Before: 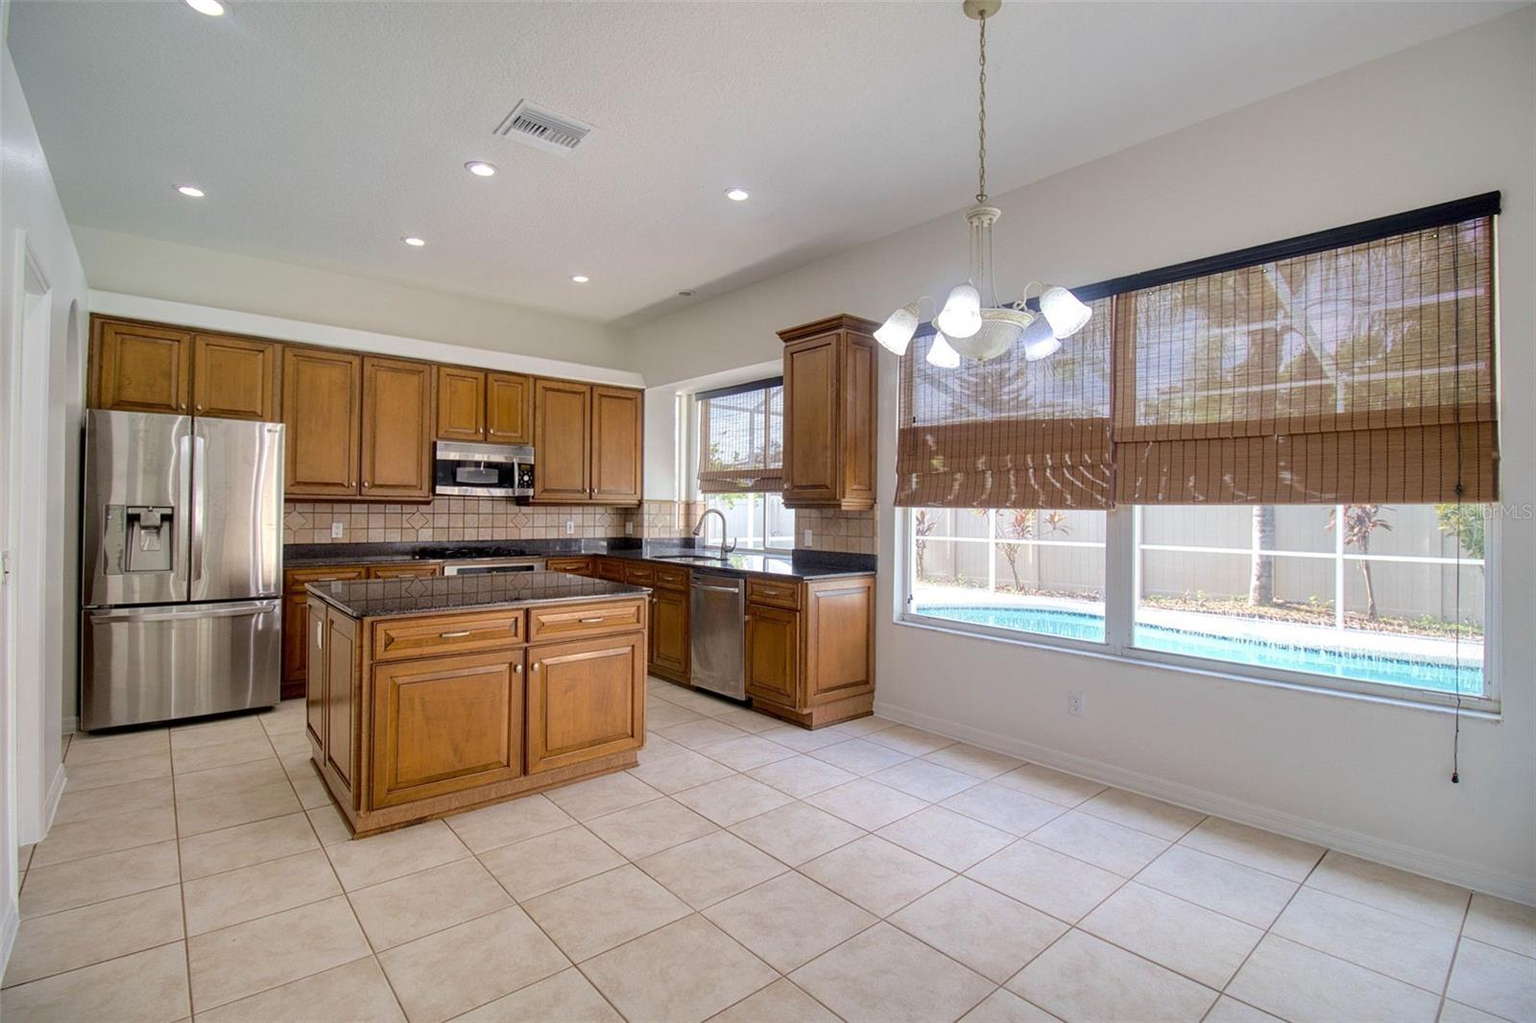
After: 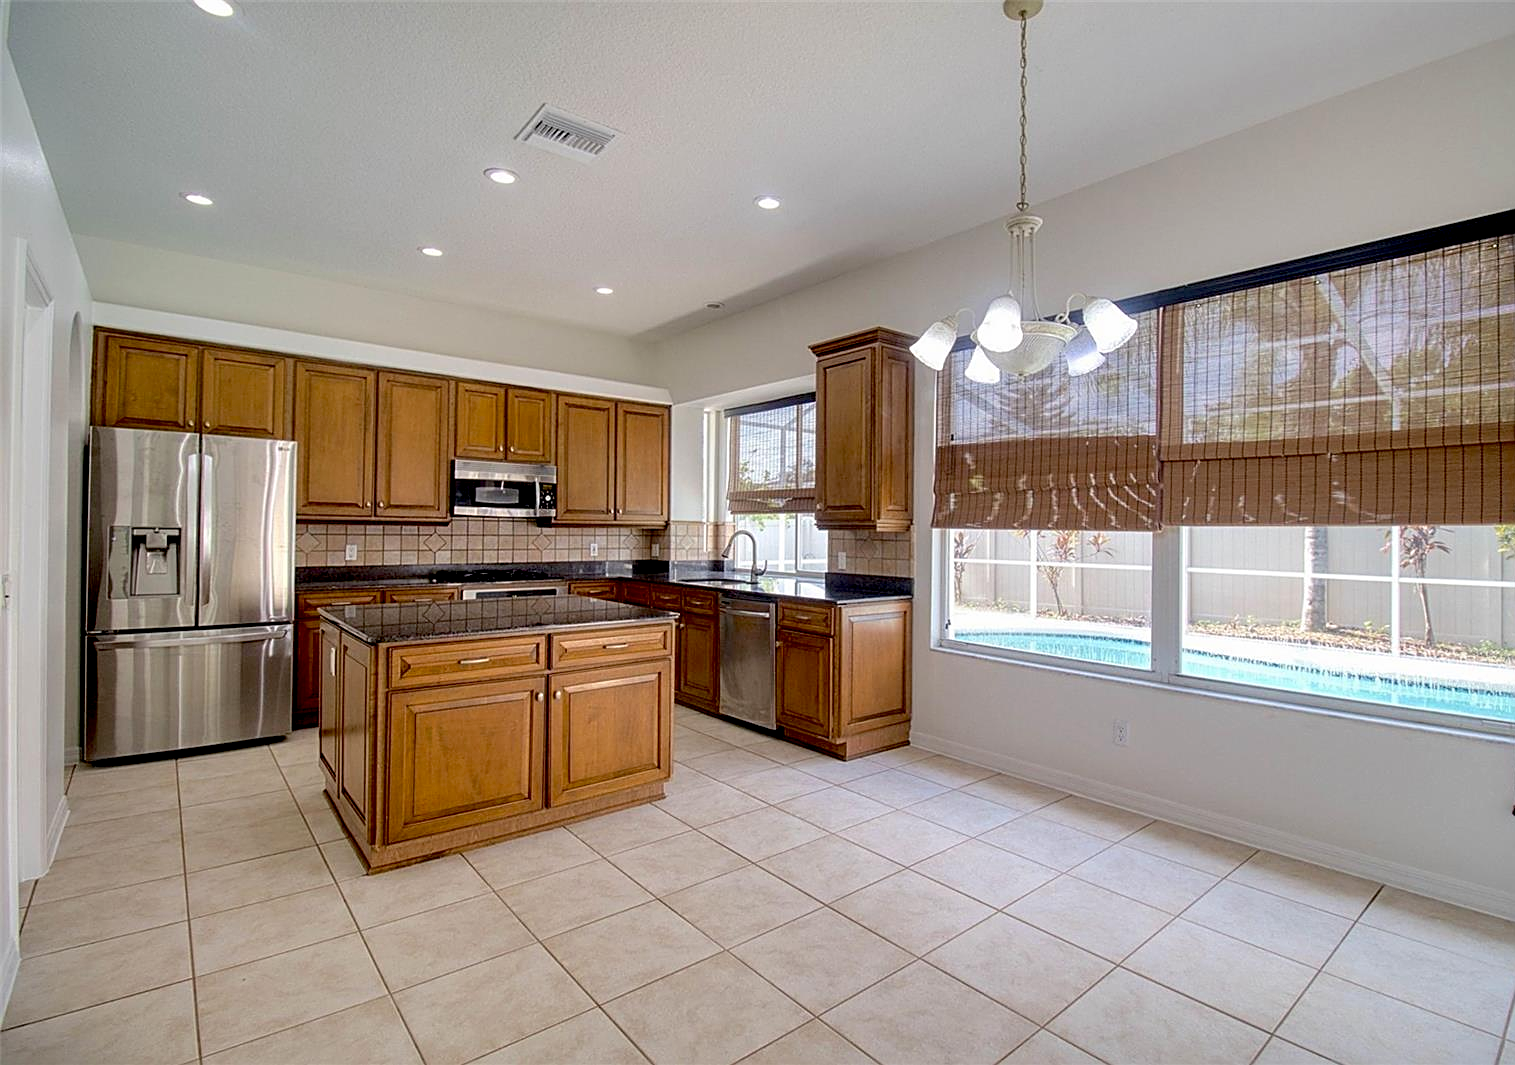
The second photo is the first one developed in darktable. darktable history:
crop and rotate: left 0%, right 5.287%
exposure: black level correction 0.016, exposure -0.009 EV, compensate highlight preservation false
sharpen: on, module defaults
